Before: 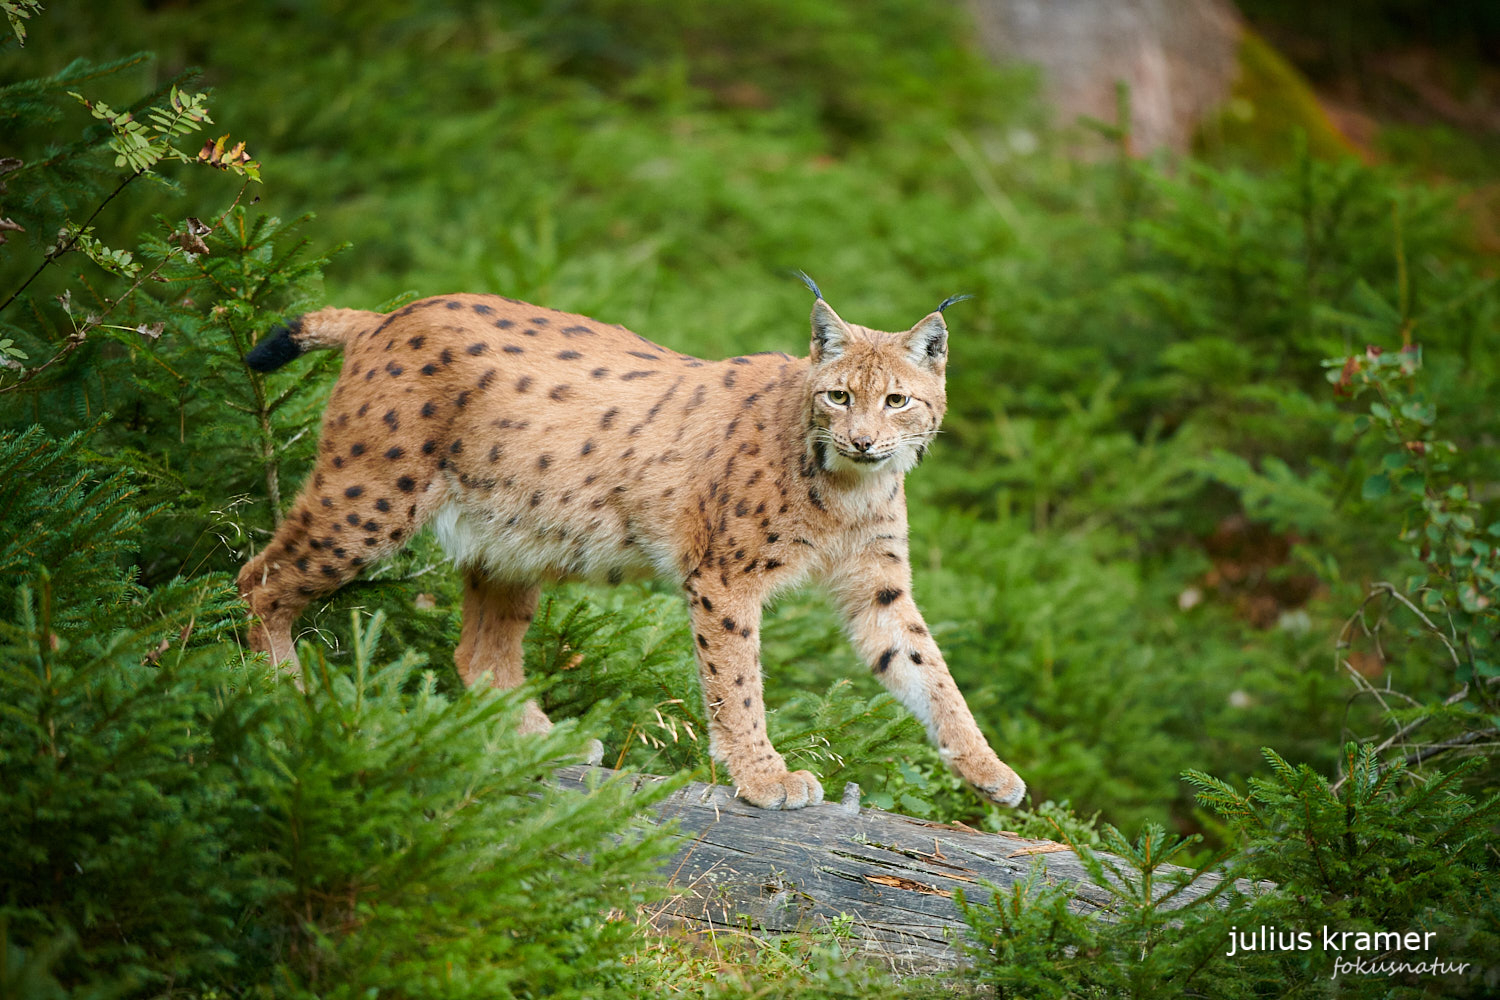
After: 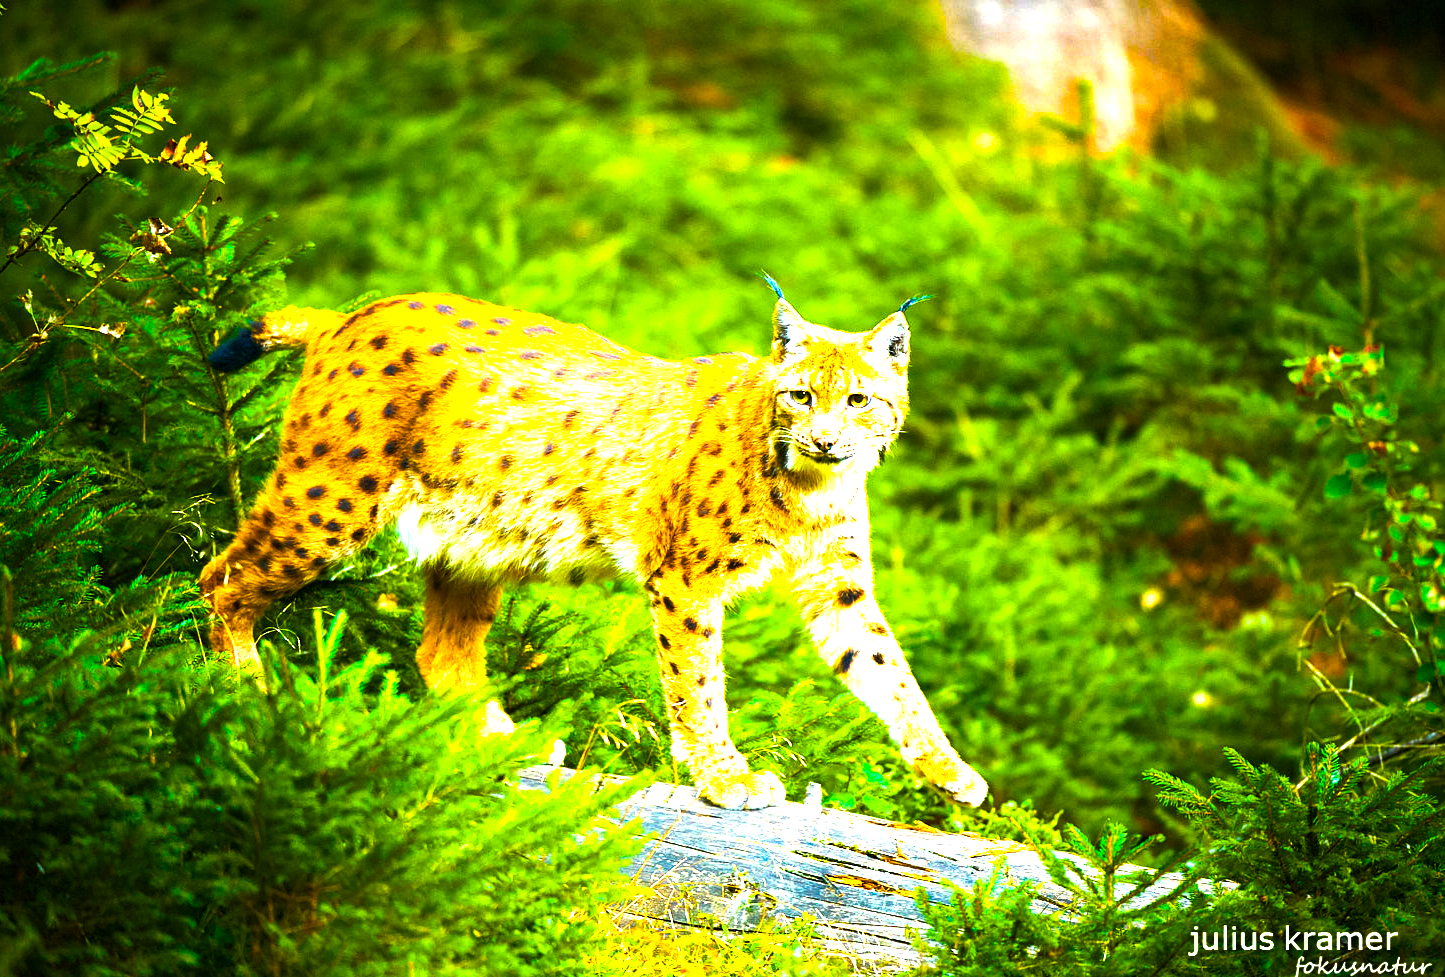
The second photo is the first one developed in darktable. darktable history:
crop and rotate: left 2.536%, right 1.107%, bottom 2.246%
color balance rgb: linear chroma grading › global chroma 20%, perceptual saturation grading › global saturation 65%, perceptual saturation grading › highlights 60%, perceptual saturation grading › mid-tones 50%, perceptual saturation grading › shadows 50%, perceptual brilliance grading › global brilliance 30%, perceptual brilliance grading › highlights 50%, perceptual brilliance grading › mid-tones 50%, perceptual brilliance grading › shadows -22%, global vibrance 20%
